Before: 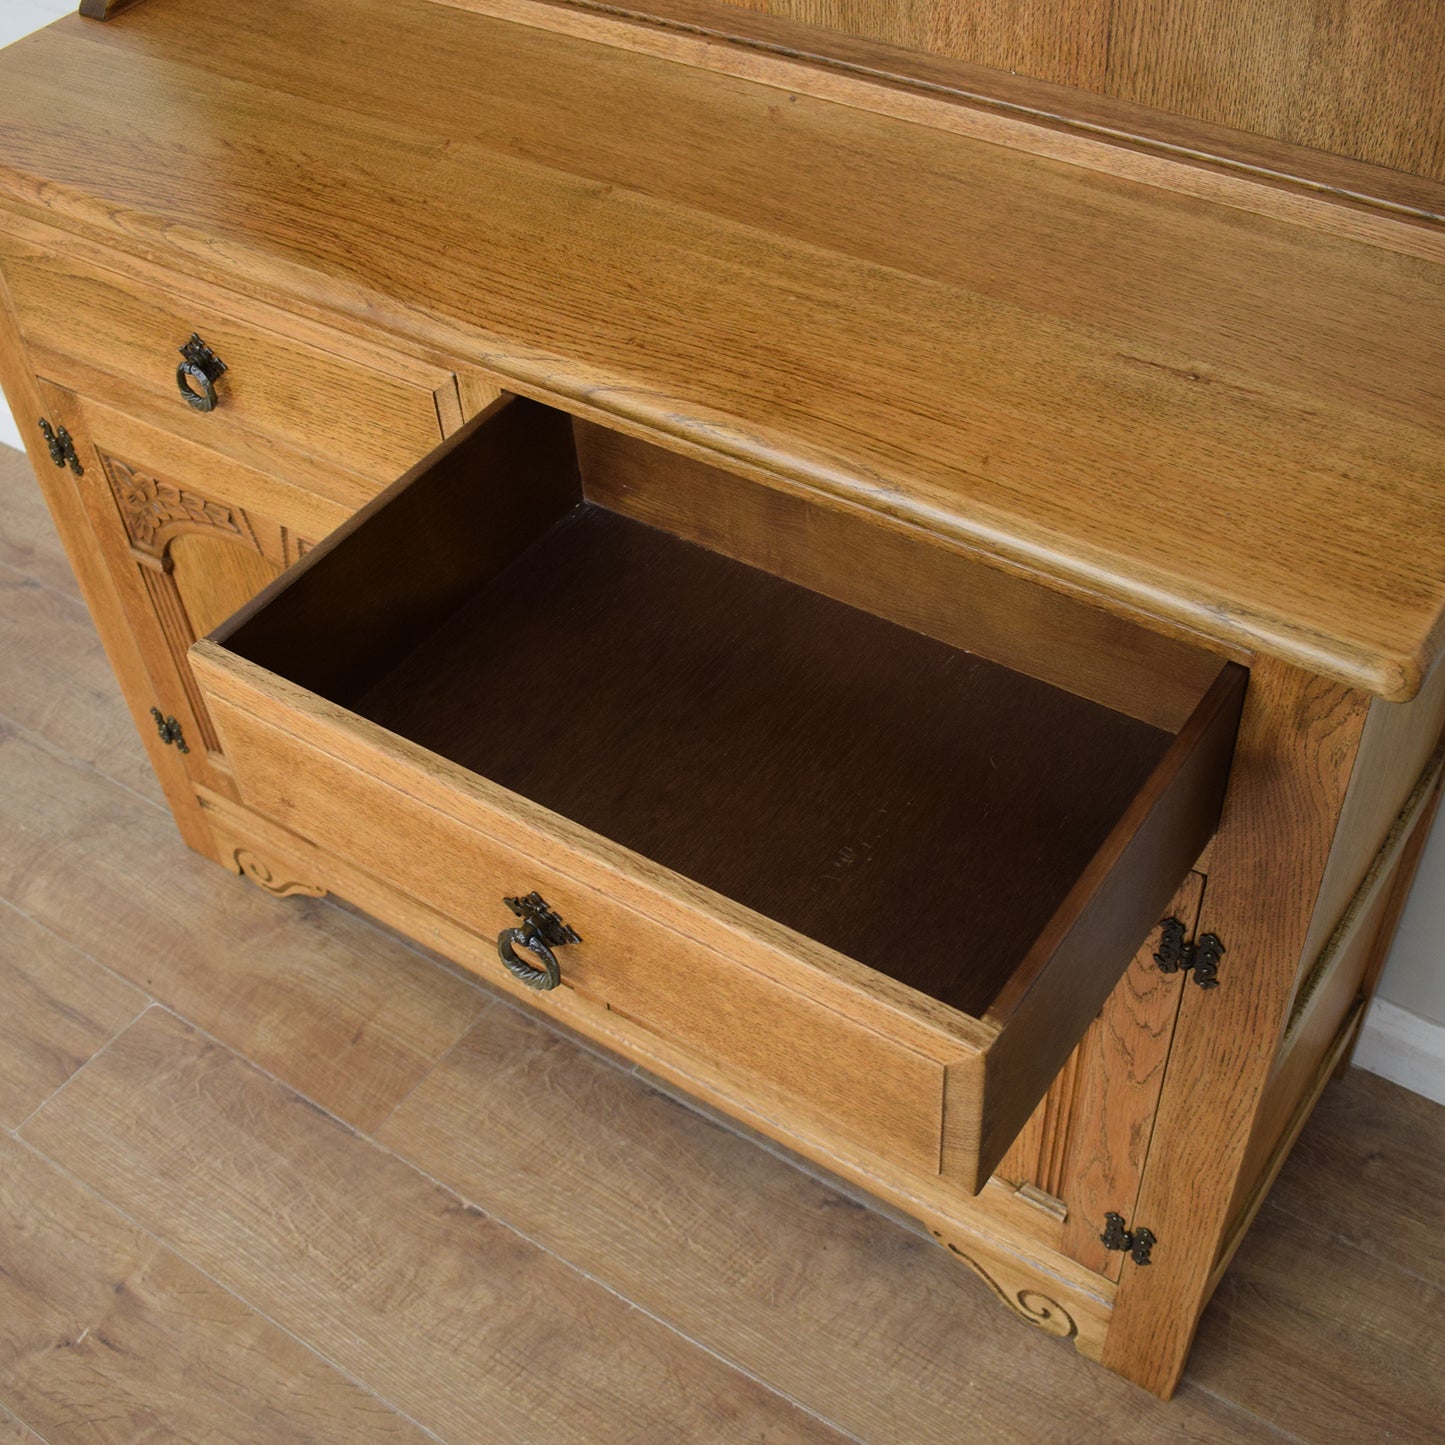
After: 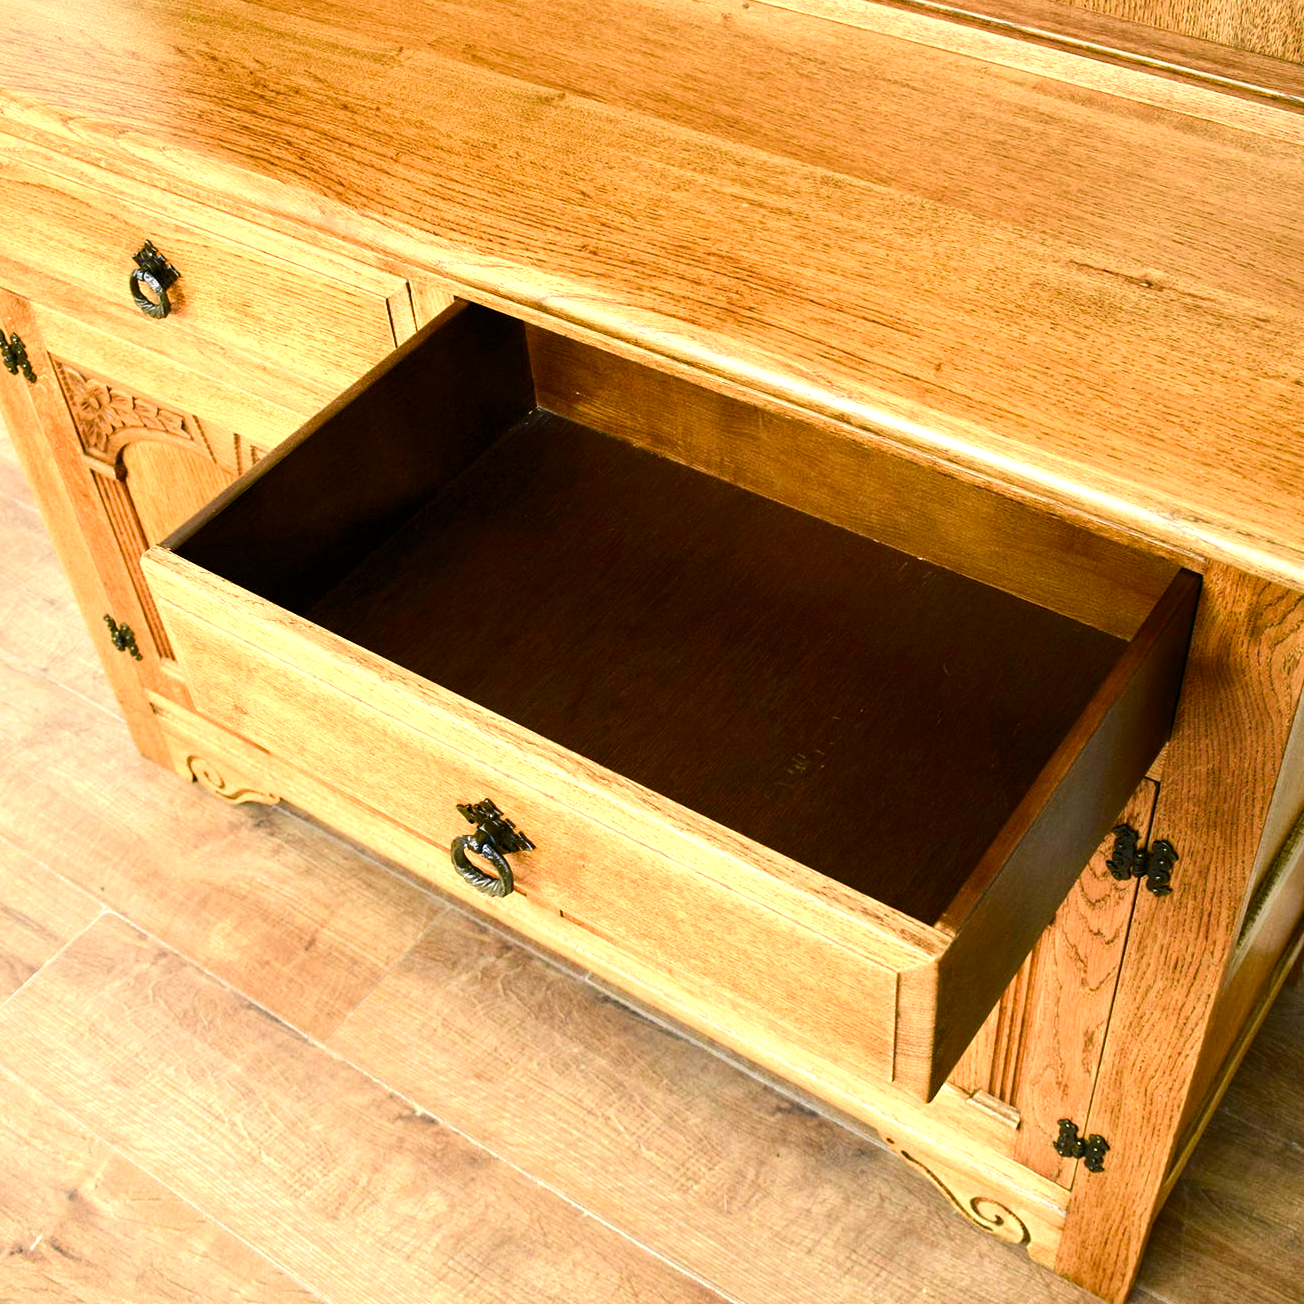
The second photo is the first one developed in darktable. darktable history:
exposure: black level correction 0, exposure 0.9 EV, compensate highlight preservation false
crop: left 3.305%, top 6.436%, right 6.389%, bottom 3.258%
color balance rgb: shadows lift › chroma 2.79%, shadows lift › hue 190.66°, power › hue 171.85°, highlights gain › chroma 2.16%, highlights gain › hue 75.26°, global offset › luminance -0.51%, perceptual saturation grading › highlights -33.8%, perceptual saturation grading › mid-tones 14.98%, perceptual saturation grading › shadows 48.43%, perceptual brilliance grading › highlights 15.68%, perceptual brilliance grading › mid-tones 6.62%, perceptual brilliance grading › shadows -14.98%, global vibrance 11.32%, contrast 5.05%
tone curve: curves: ch0 [(0, 0) (0.227, 0.17) (0.766, 0.774) (1, 1)]; ch1 [(0, 0) (0.114, 0.127) (0.437, 0.452) (0.498, 0.495) (0.579, 0.602) (1, 1)]; ch2 [(0, 0) (0.233, 0.259) (0.493, 0.492) (0.568, 0.596) (1, 1)], color space Lab, independent channels, preserve colors none
contrast brightness saturation: contrast 0.05, brightness 0.06, saturation 0.01
